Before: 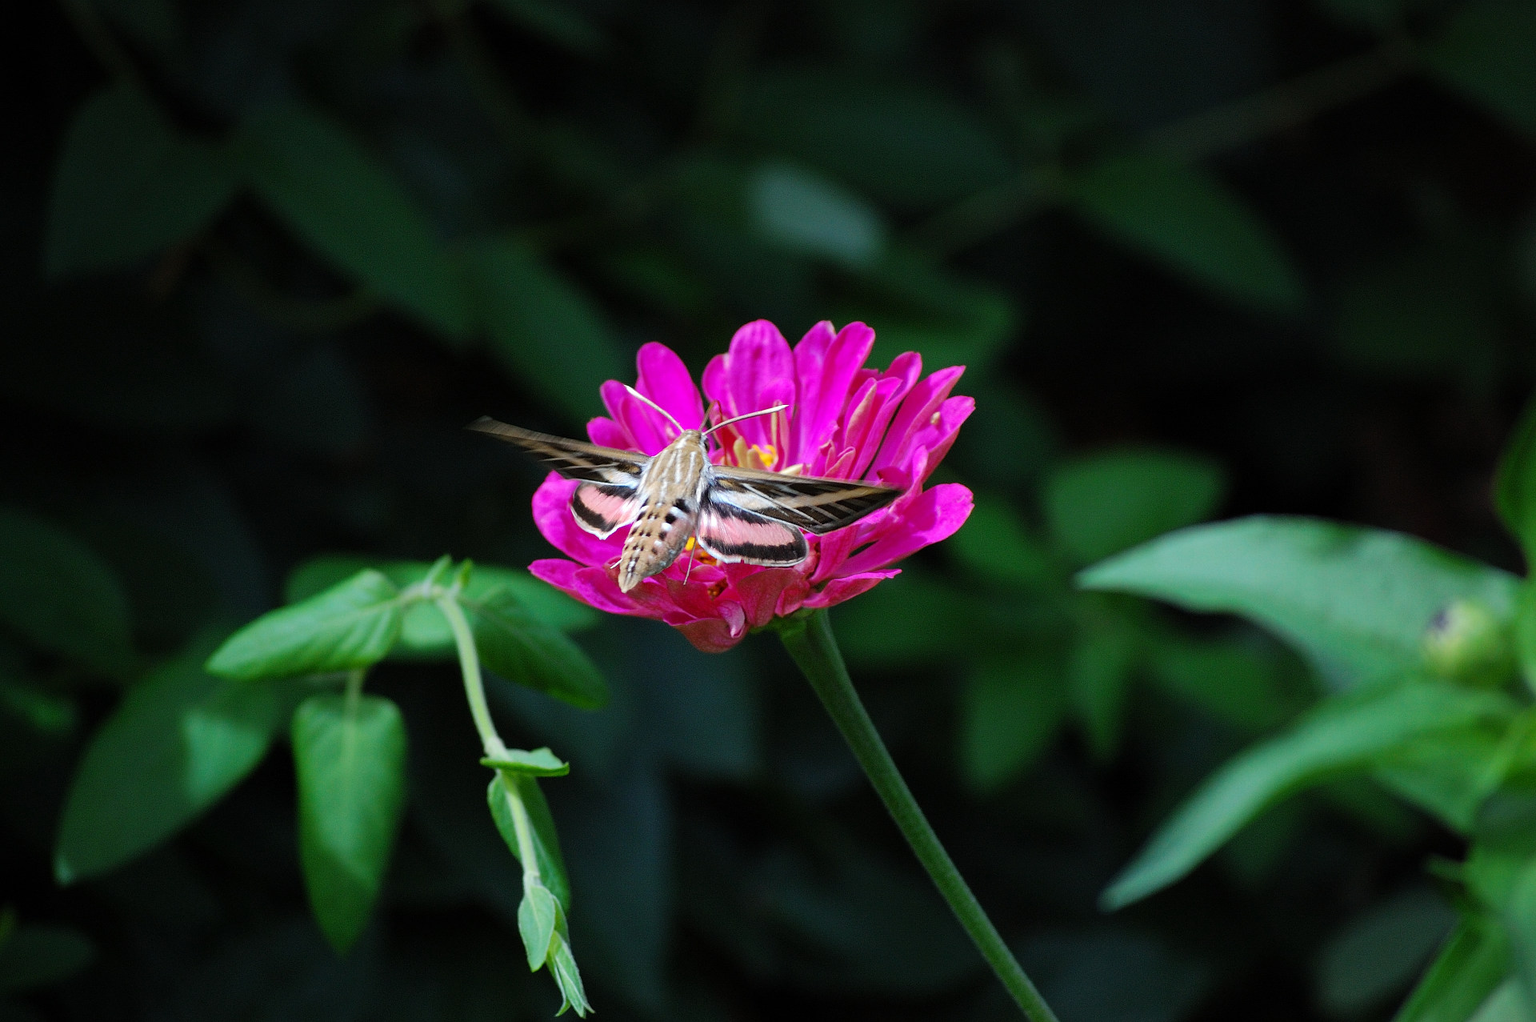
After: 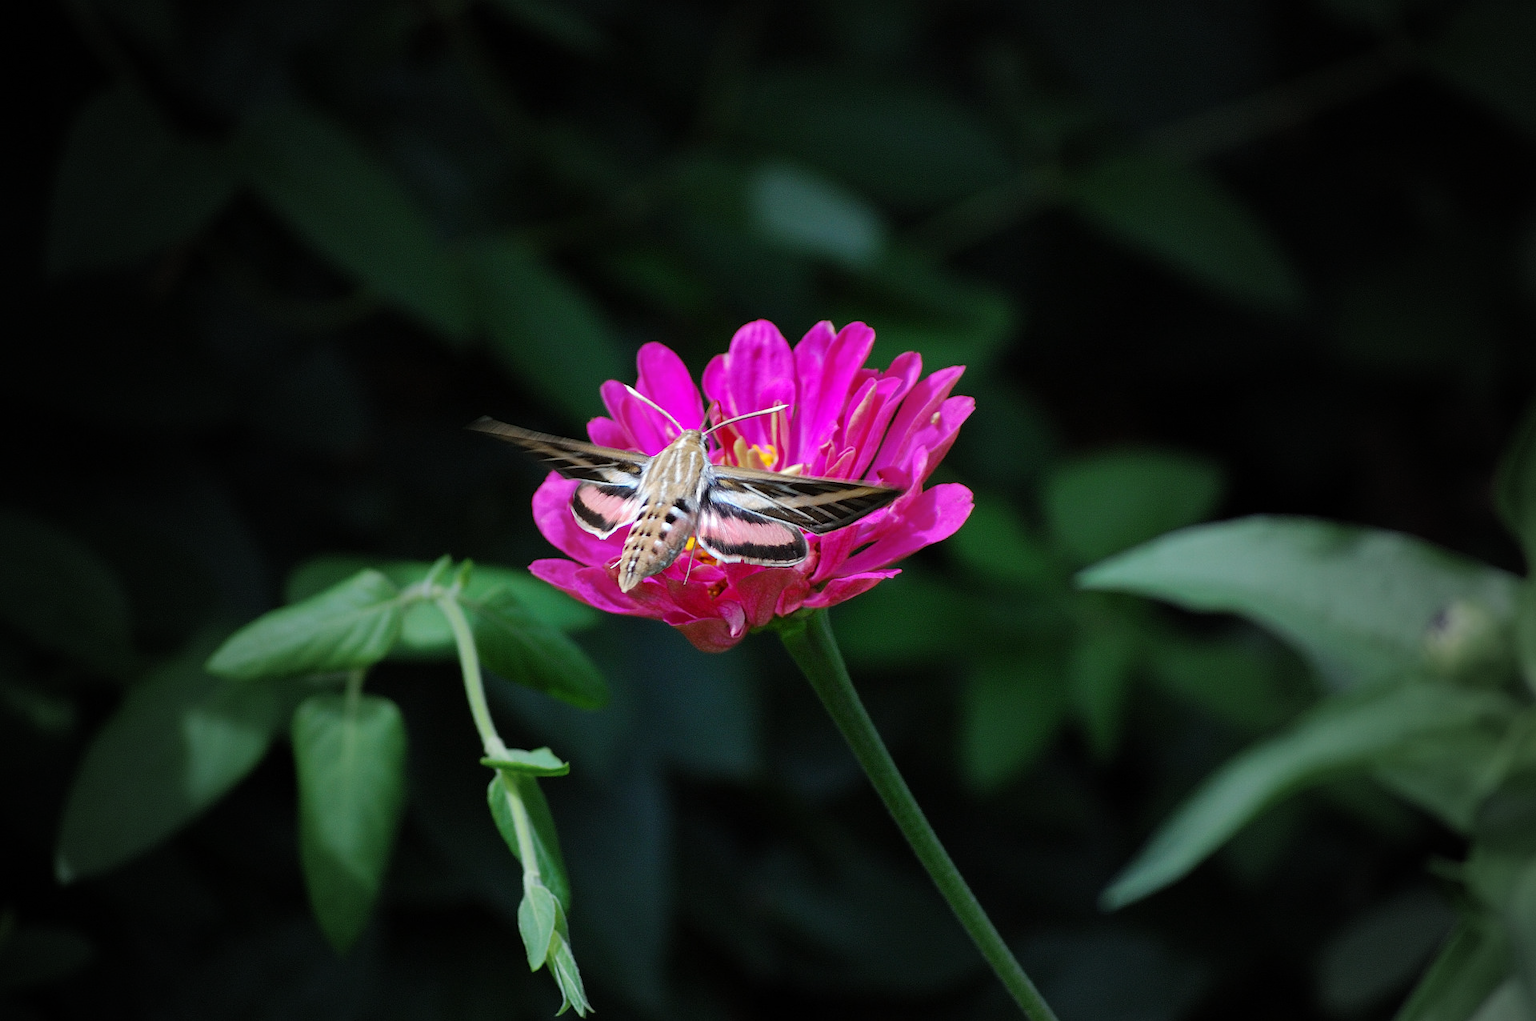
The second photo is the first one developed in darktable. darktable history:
vignetting: fall-off start 19.08%, fall-off radius 137.49%, center (-0.012, 0), width/height ratio 0.627, shape 0.582
